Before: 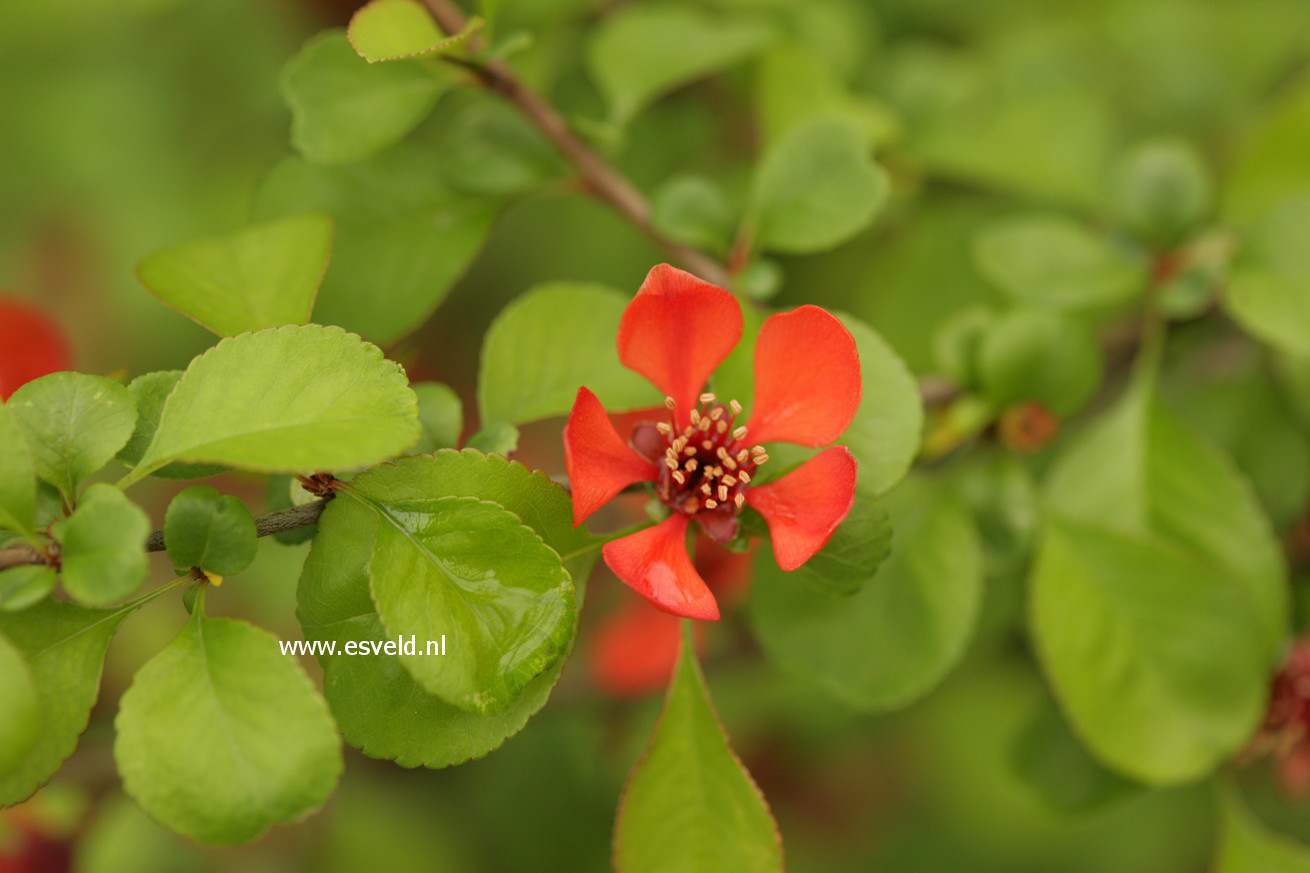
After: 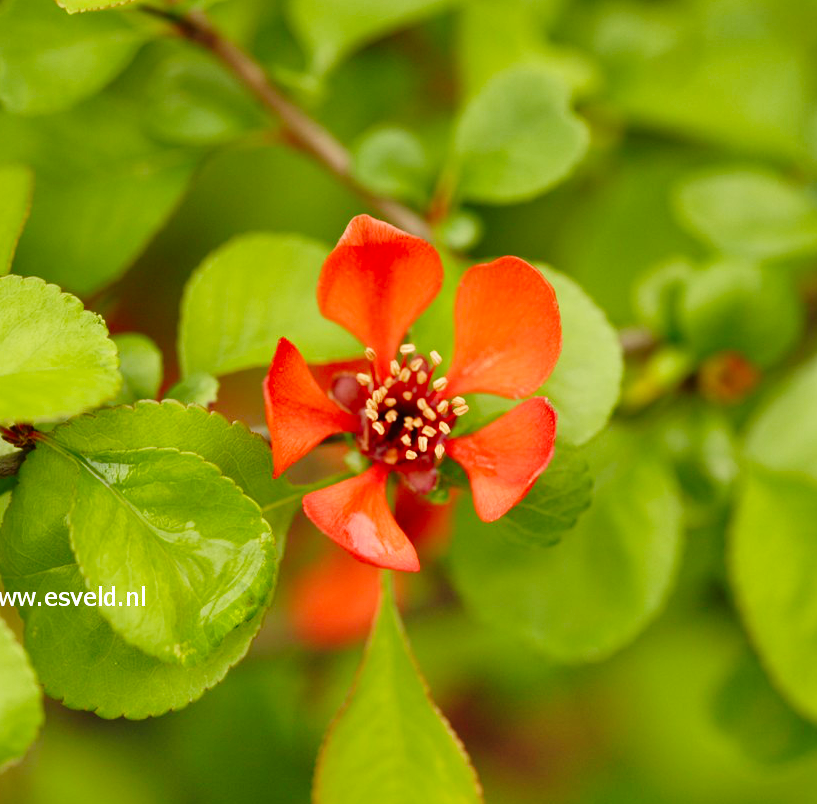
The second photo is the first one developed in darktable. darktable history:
white balance: red 0.983, blue 1.036
crop and rotate: left 22.918%, top 5.629%, right 14.711%, bottom 2.247%
base curve: curves: ch0 [(0, 0) (0.028, 0.03) (0.121, 0.232) (0.46, 0.748) (0.859, 0.968) (1, 1)], preserve colors none
shadows and highlights: radius 108.52, shadows 40.68, highlights -72.88, low approximation 0.01, soften with gaussian
